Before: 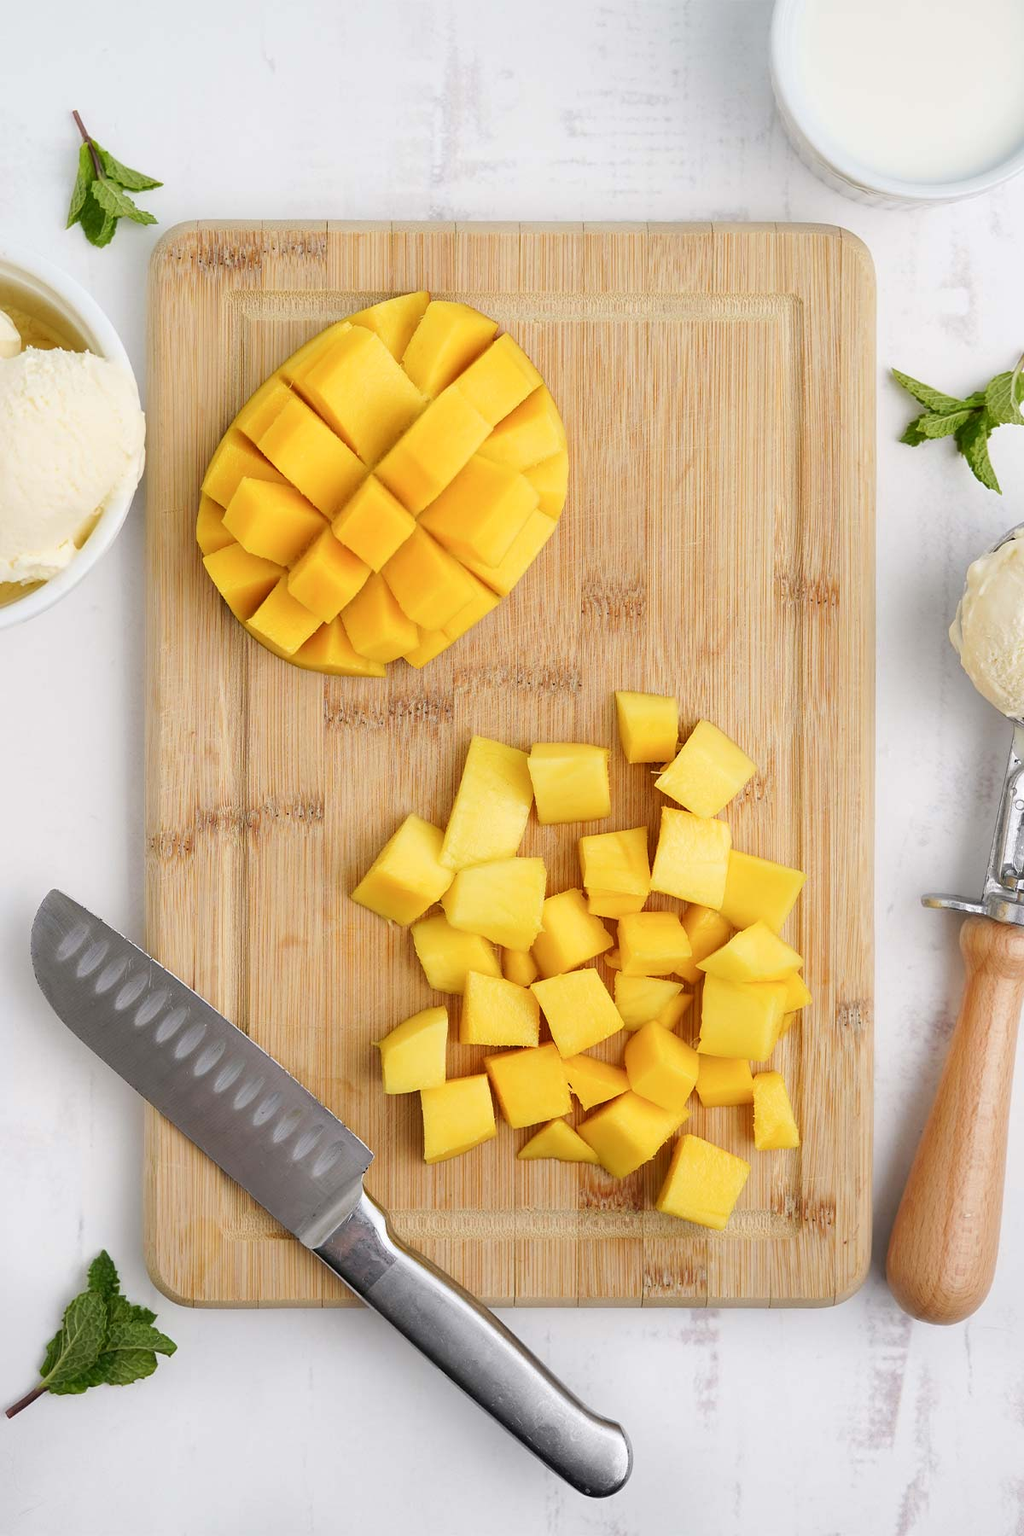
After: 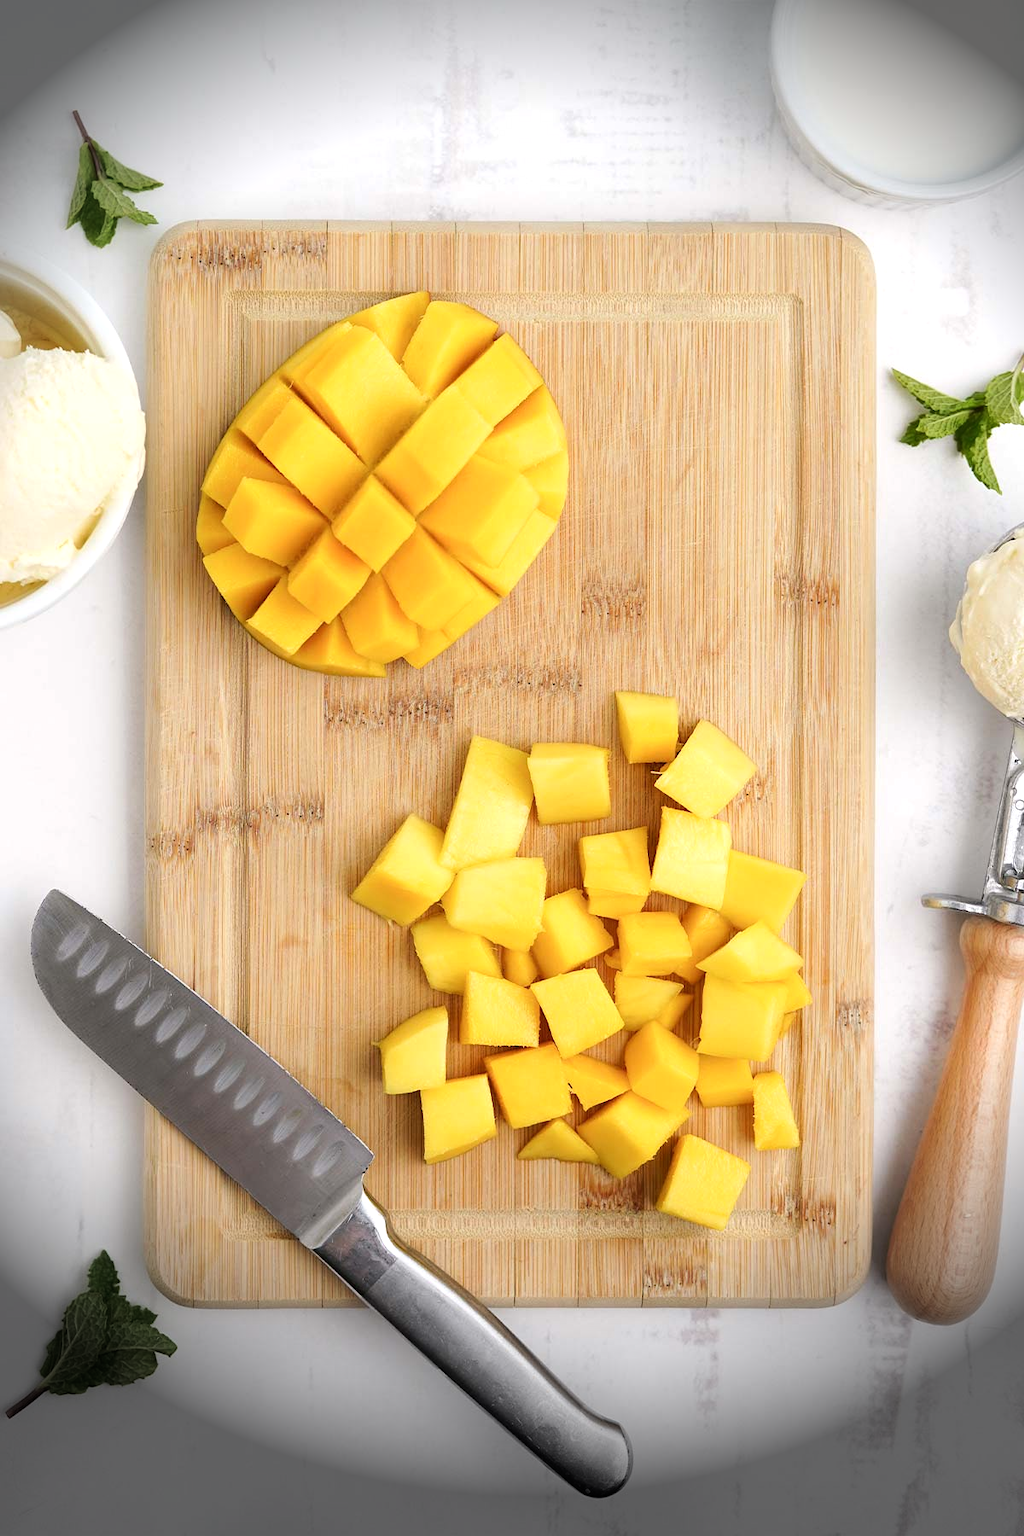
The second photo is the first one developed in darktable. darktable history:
vignetting: fall-off start 76.42%, fall-off radius 27.36%, brightness -0.872, center (0.037, -0.09), width/height ratio 0.971
tone equalizer: -8 EV -0.001 EV, -7 EV 0.001 EV, -6 EV -0.002 EV, -5 EV -0.003 EV, -4 EV -0.062 EV, -3 EV -0.222 EV, -2 EV -0.267 EV, -1 EV 0.105 EV, +0 EV 0.303 EV
